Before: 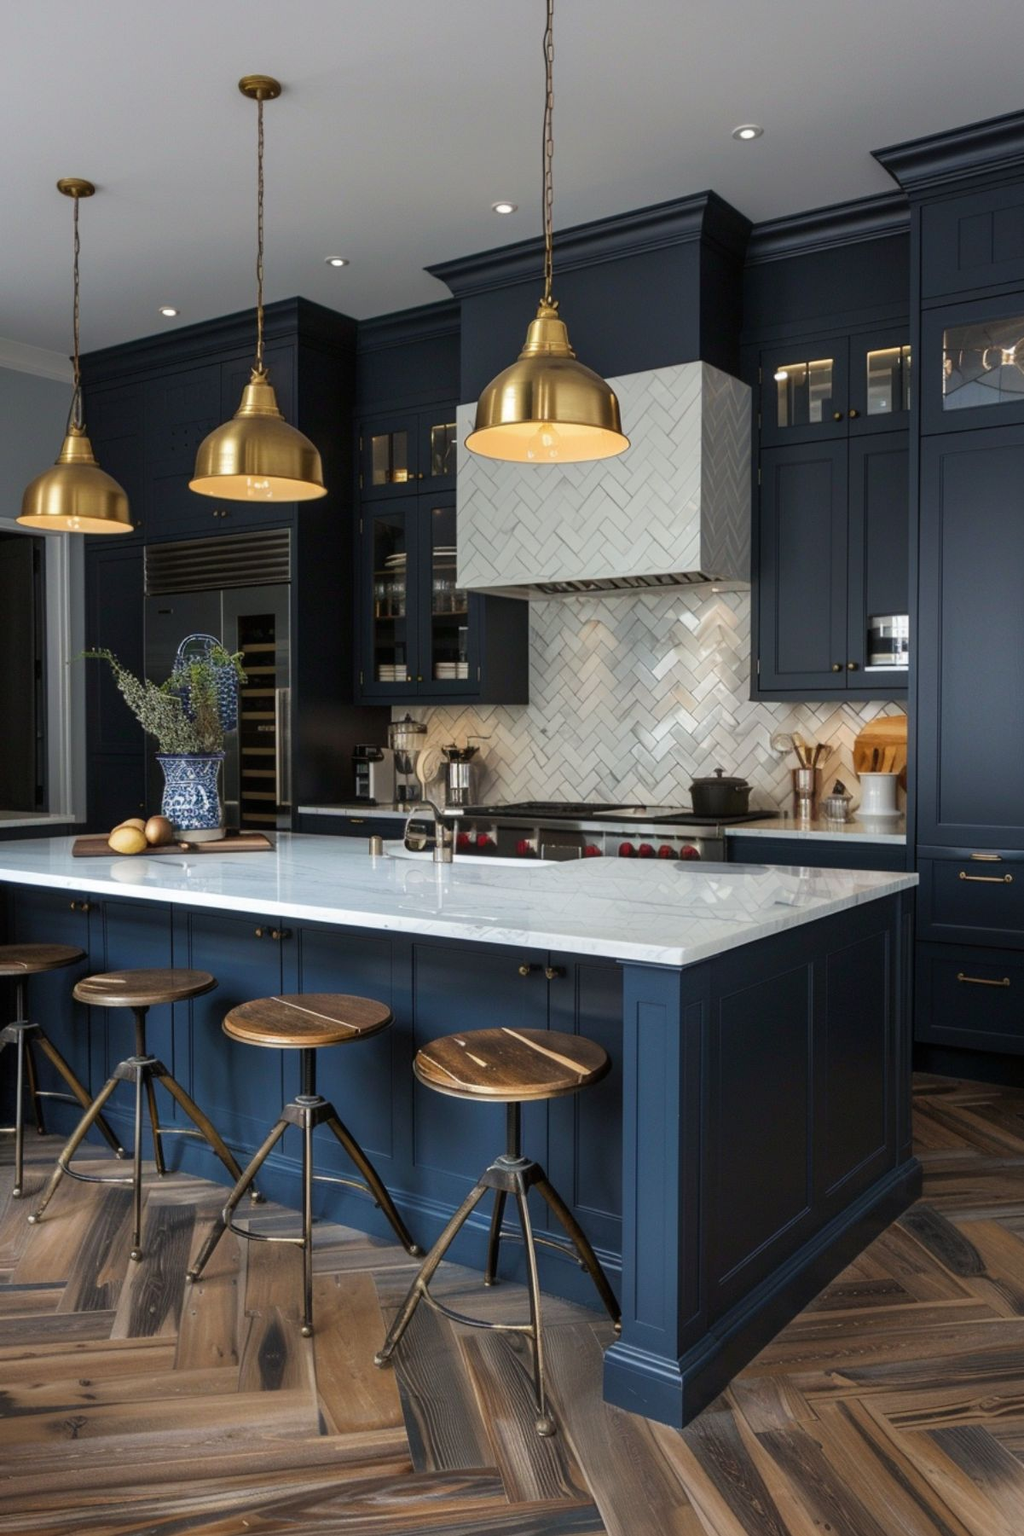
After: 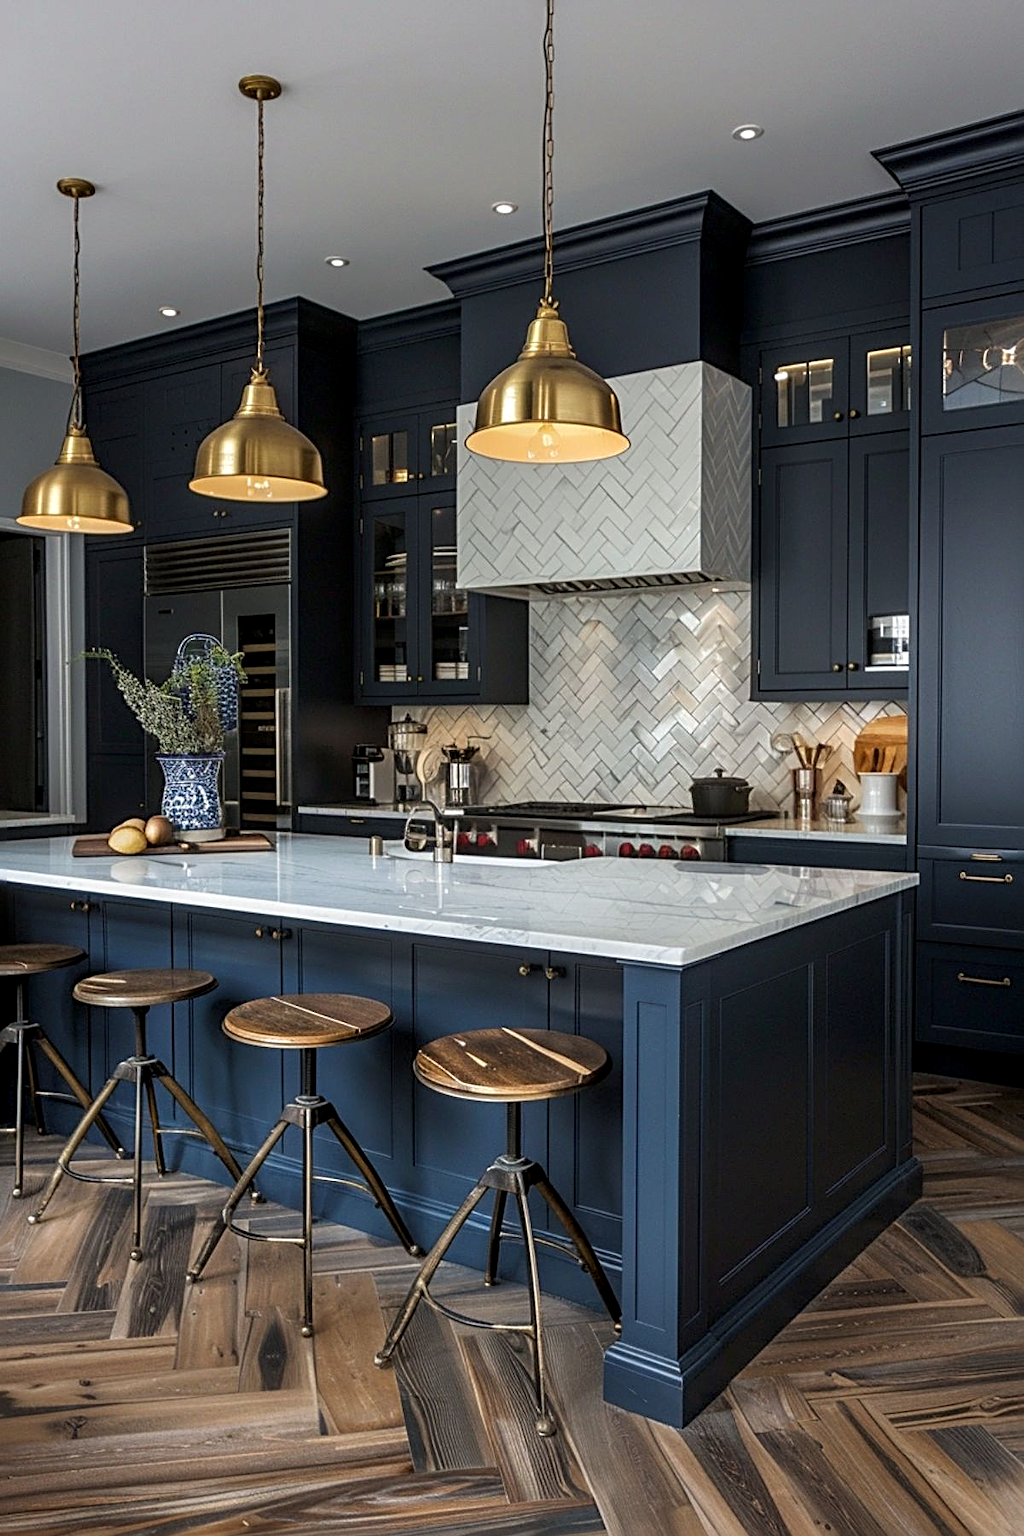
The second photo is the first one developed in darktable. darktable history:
local contrast: detail 130%
sharpen: radius 2.817, amount 0.715
